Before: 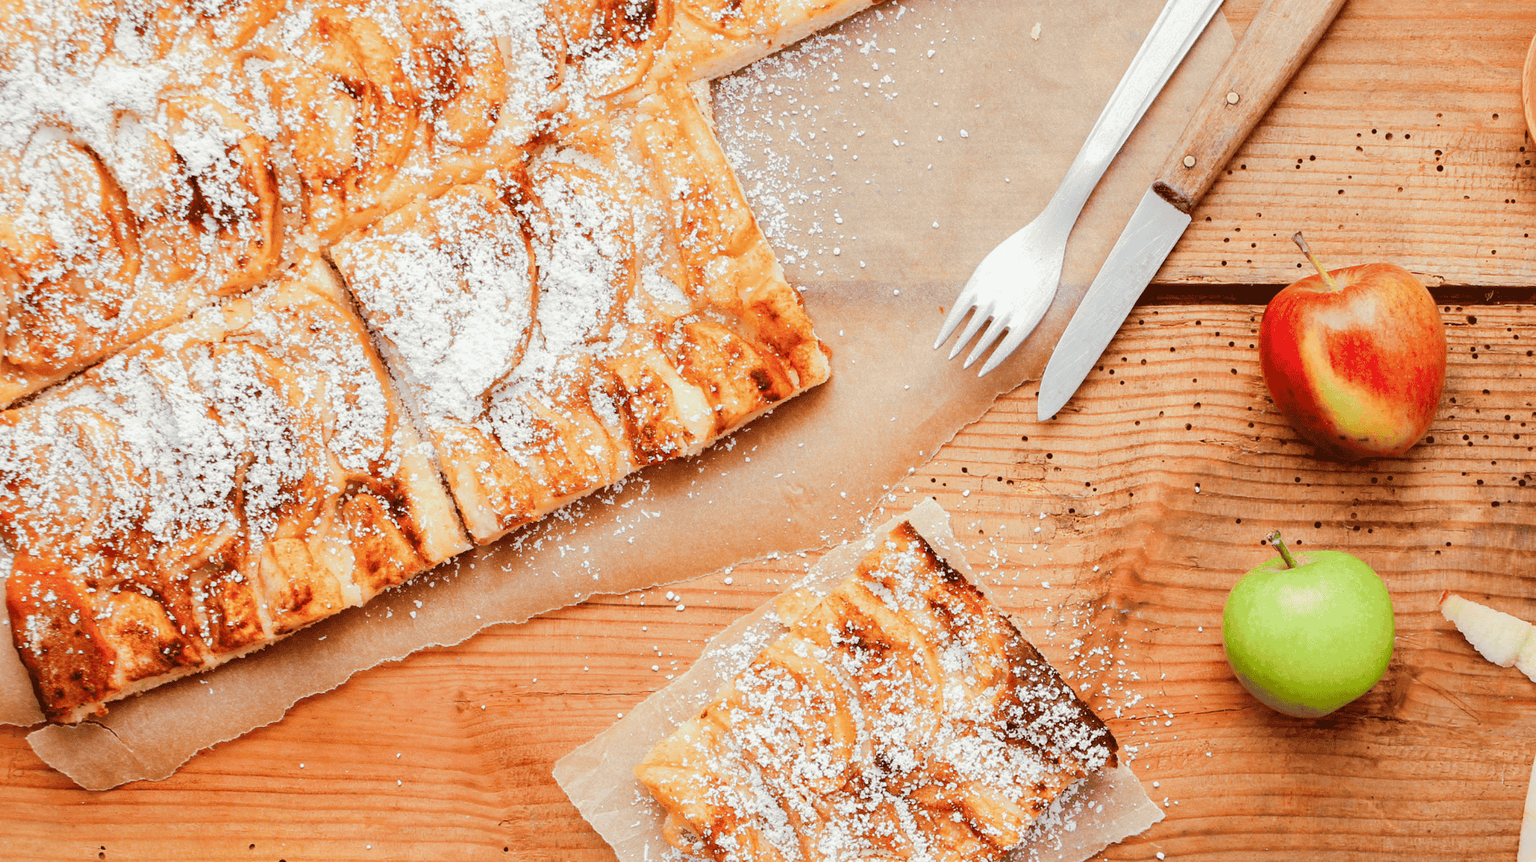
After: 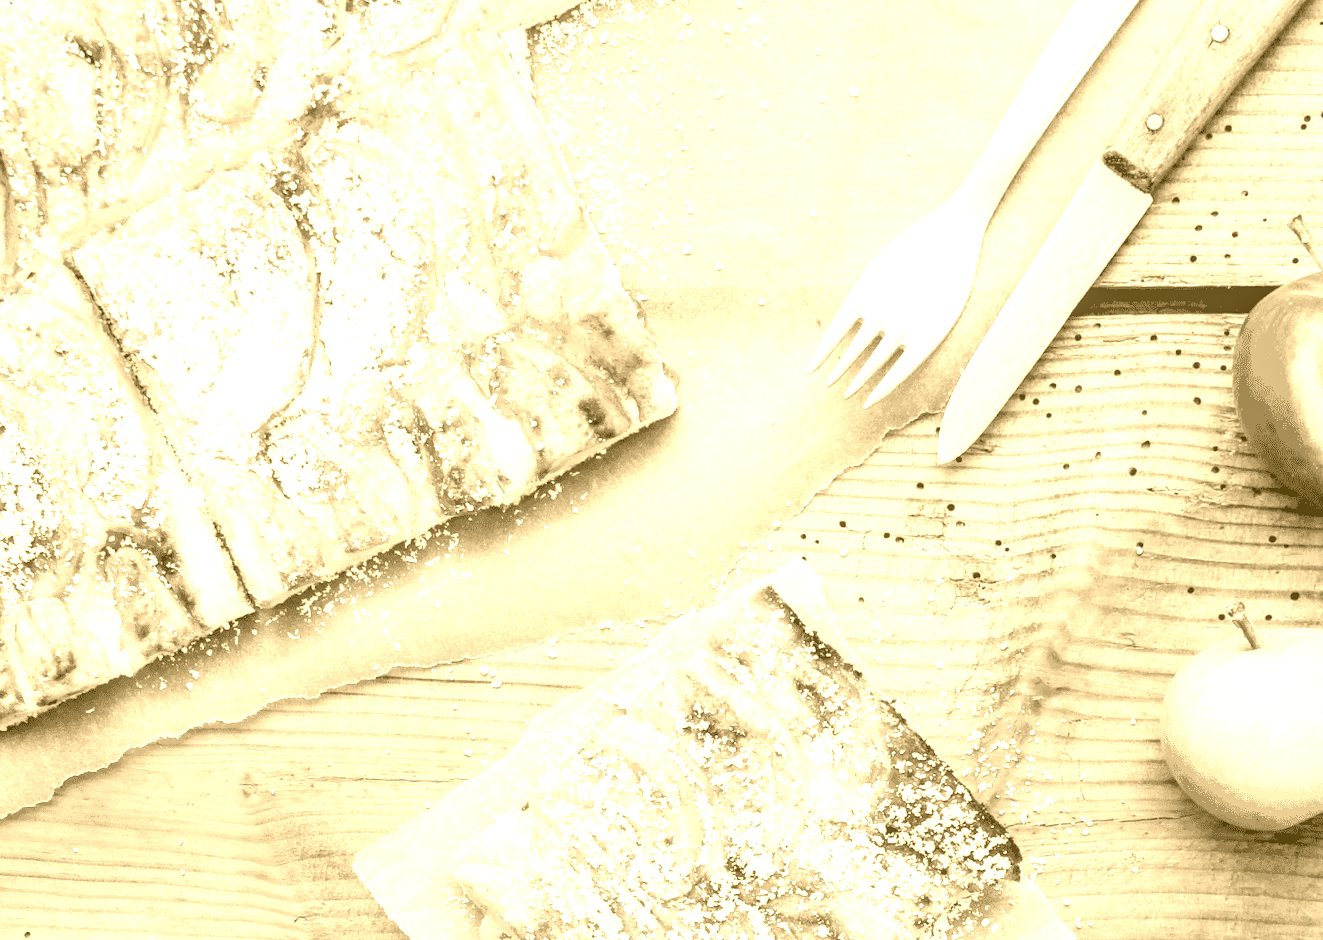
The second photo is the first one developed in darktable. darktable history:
exposure: black level correction 0.007, exposure 0.093 EV, compensate highlight preservation false
color balance: lift [1, 1, 0.999, 1.001], gamma [1, 1.003, 1.005, 0.995], gain [1, 0.992, 0.988, 1.012], contrast 5%, output saturation 110%
crop and rotate: left 13.15%, top 5.251%, right 12.609%
rotate and perspective: rotation 0.062°, lens shift (vertical) 0.115, lens shift (horizontal) -0.133, crop left 0.047, crop right 0.94, crop top 0.061, crop bottom 0.94
local contrast: detail 130%
colorize: hue 36°, source mix 100%
